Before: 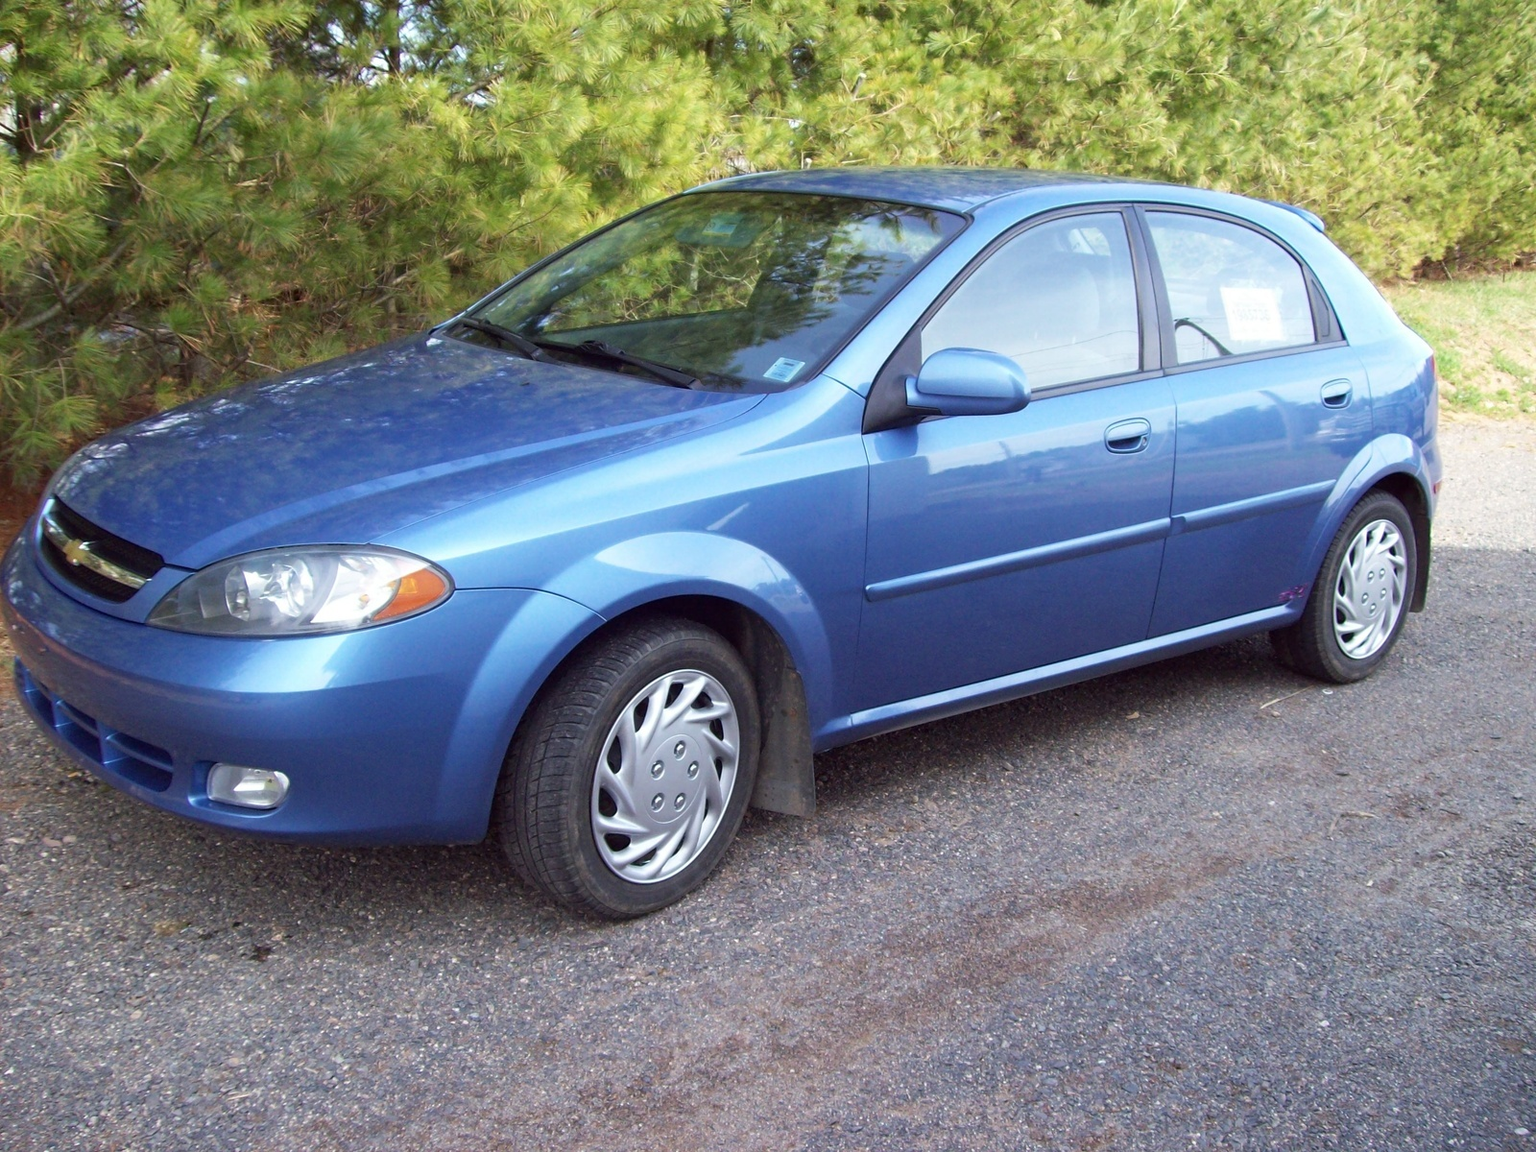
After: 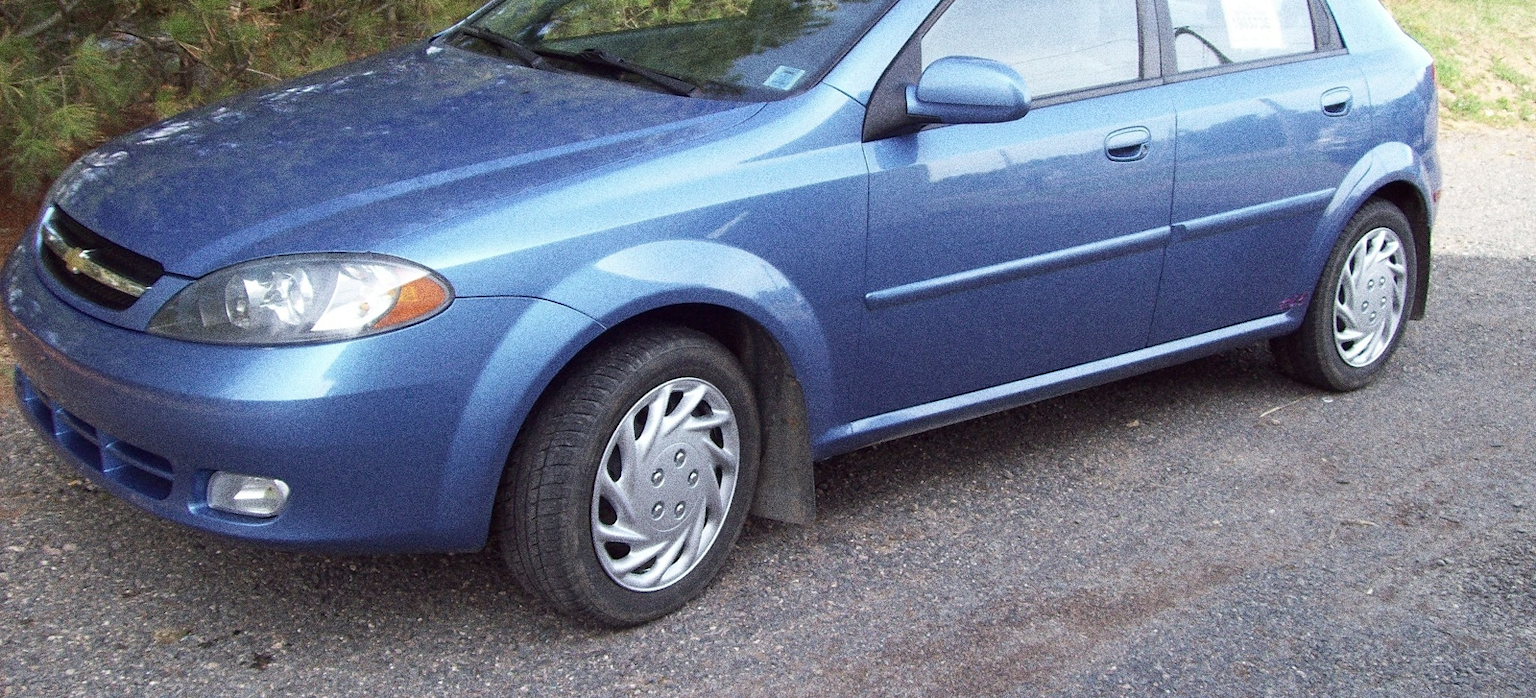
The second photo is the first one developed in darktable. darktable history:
contrast brightness saturation: saturation -0.17
grain: coarseness 10.62 ISO, strength 55.56%
crop and rotate: top 25.357%, bottom 13.942%
